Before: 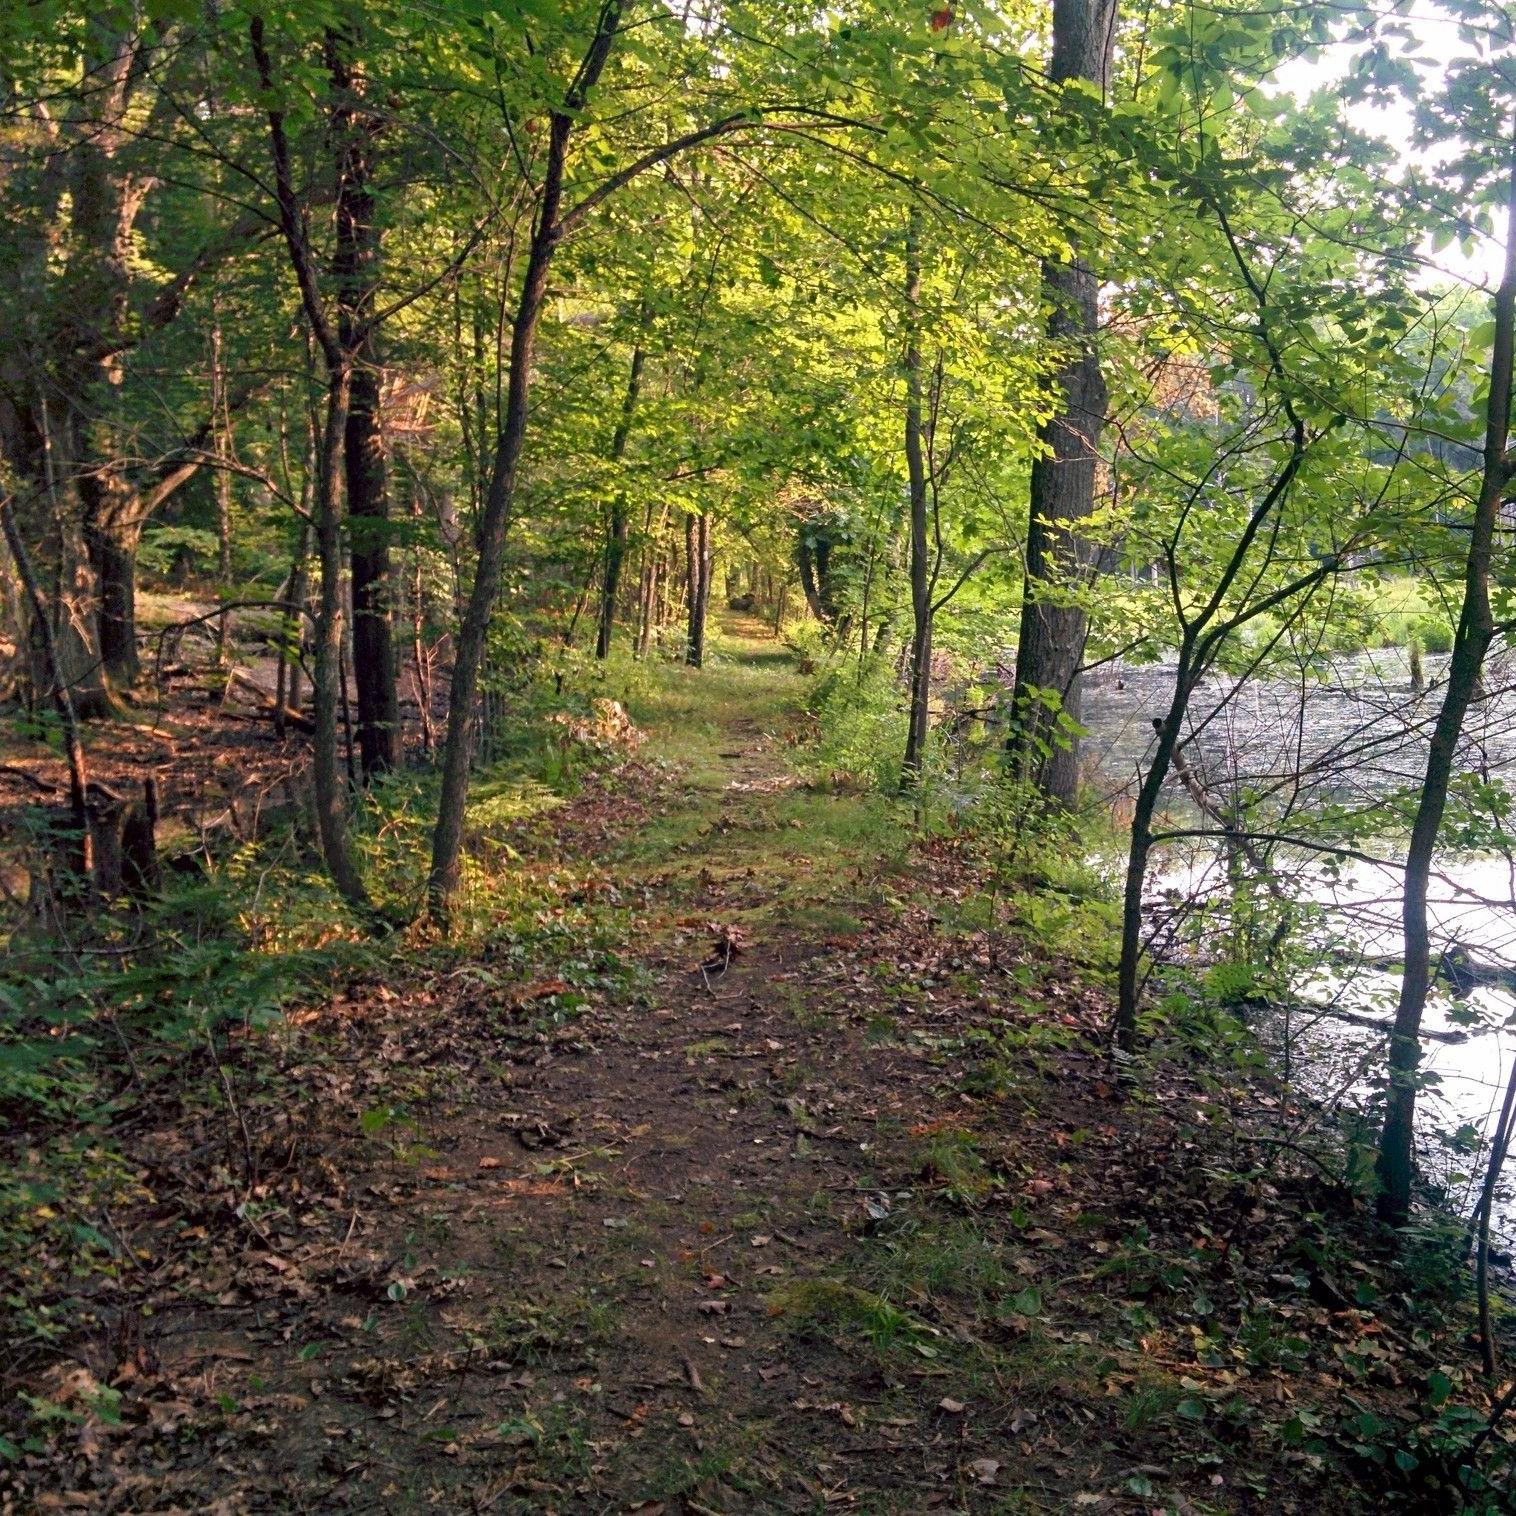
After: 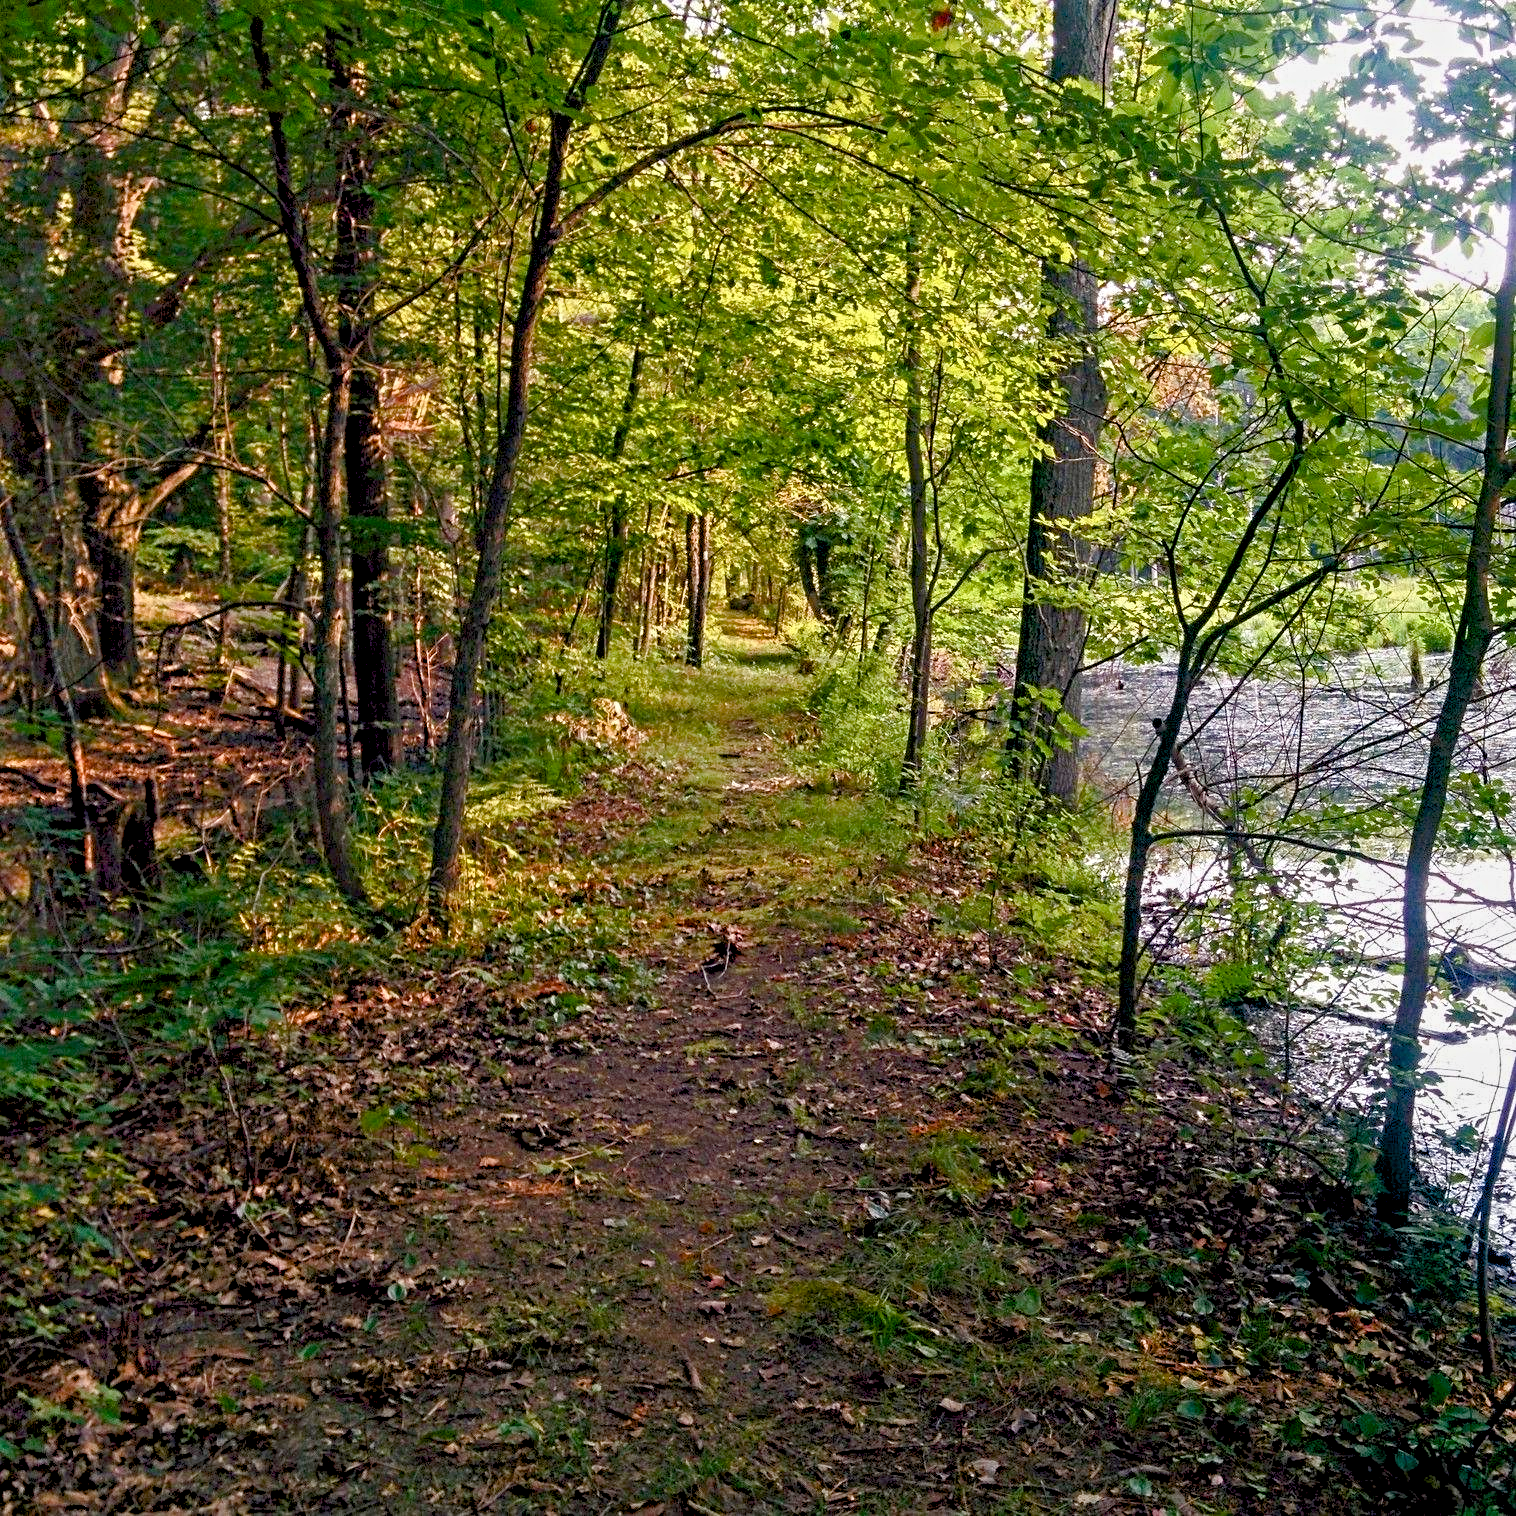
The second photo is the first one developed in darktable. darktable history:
contrast equalizer: octaves 7, y [[0.502, 0.517, 0.543, 0.576, 0.611, 0.631], [0.5 ×6], [0.5 ×6], [0 ×6], [0 ×6]]
color balance rgb: global offset › luminance -0.5%, perceptual saturation grading › highlights -17.77%, perceptual saturation grading › mid-tones 33.1%, perceptual saturation grading › shadows 50.52%, perceptual brilliance grading › highlights 10.8%, perceptual brilliance grading › shadows -10.8%, global vibrance 24.22%, contrast -25%
